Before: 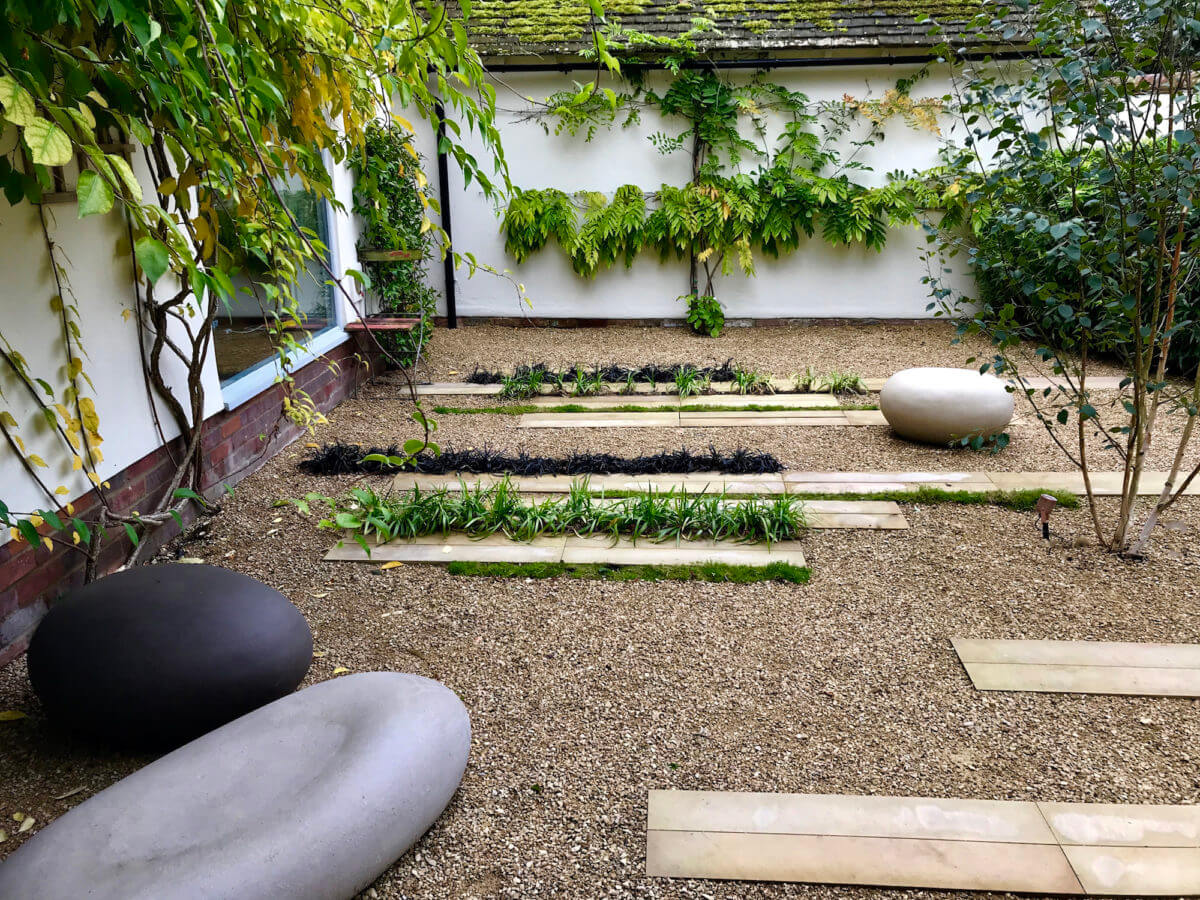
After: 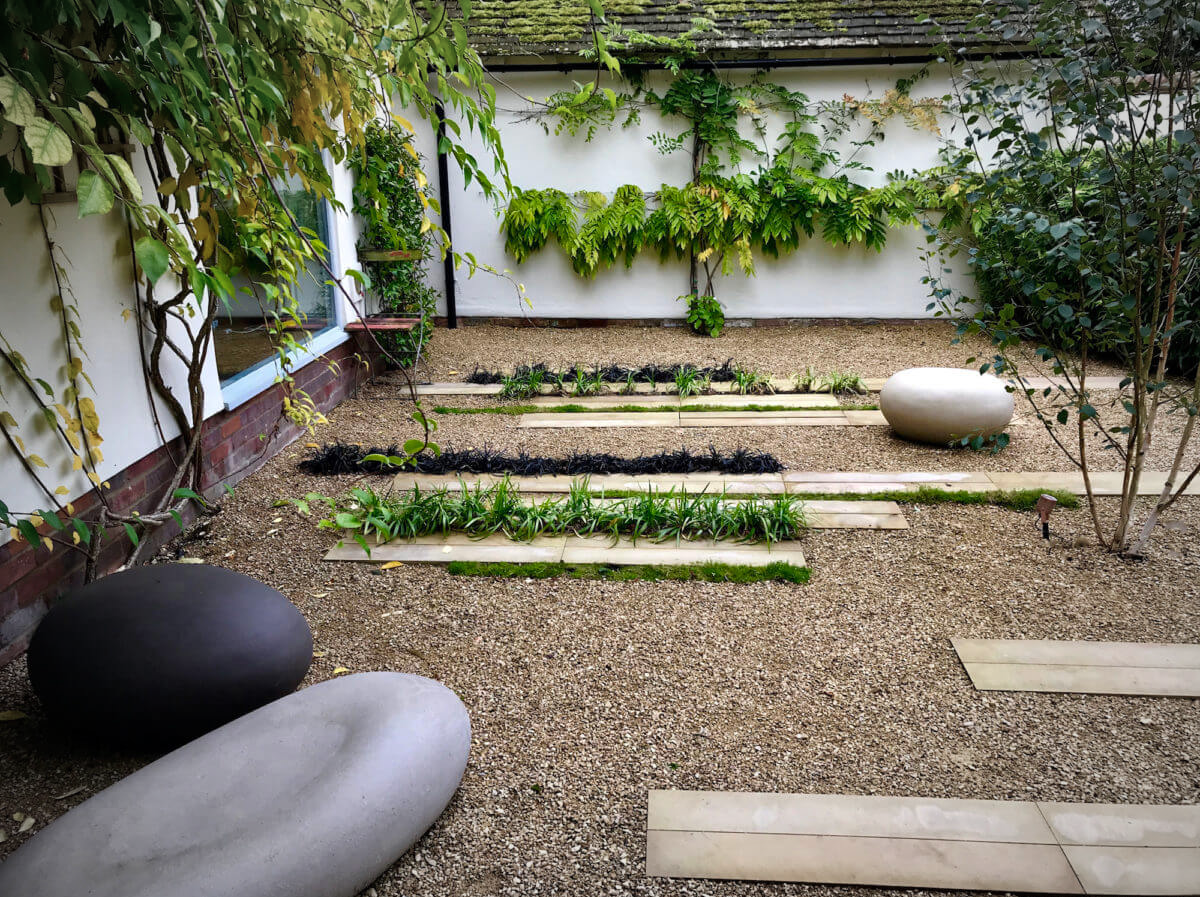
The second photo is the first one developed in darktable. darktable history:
crop: top 0.09%, bottom 0.199%
vignetting: fall-off start 67.81%, fall-off radius 67.6%, automatic ratio true
